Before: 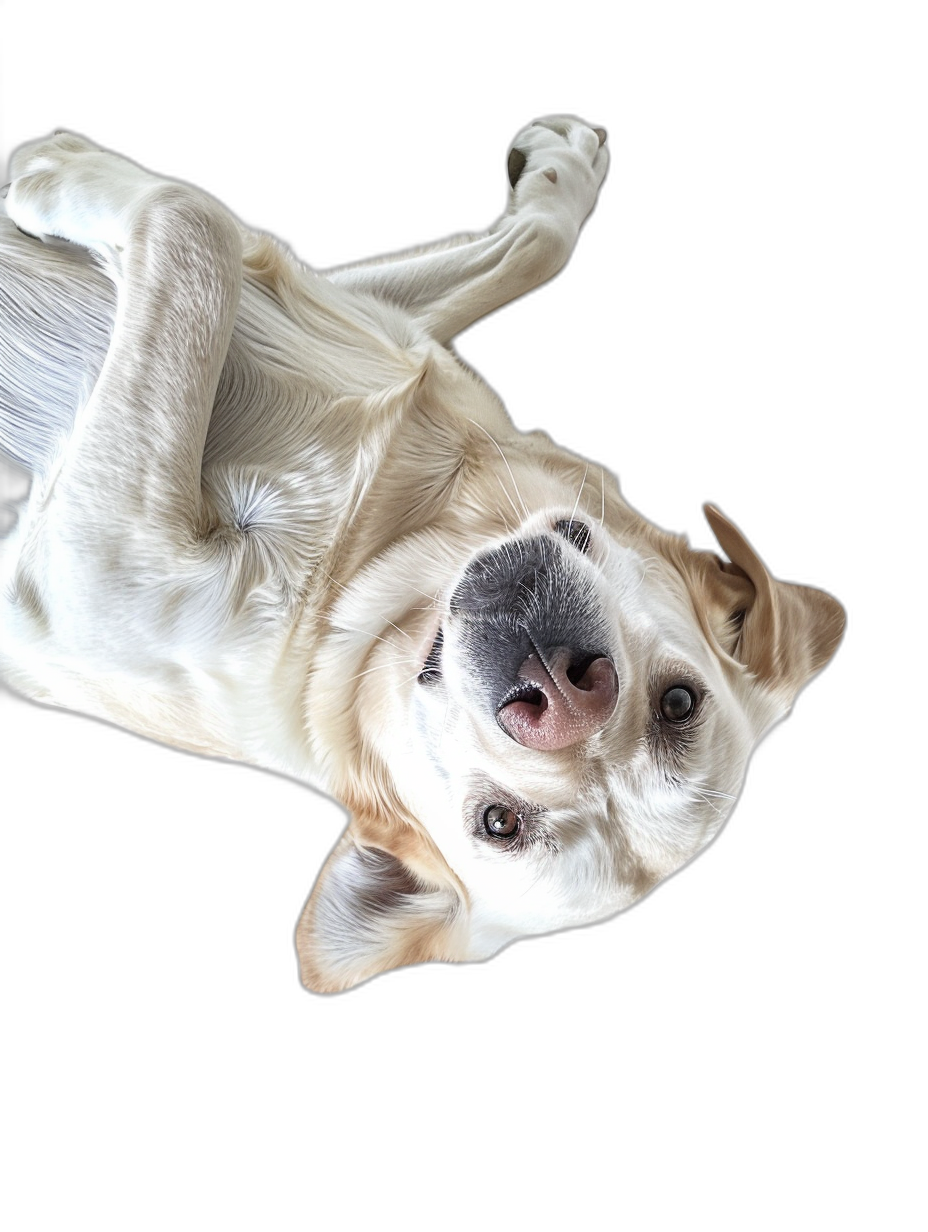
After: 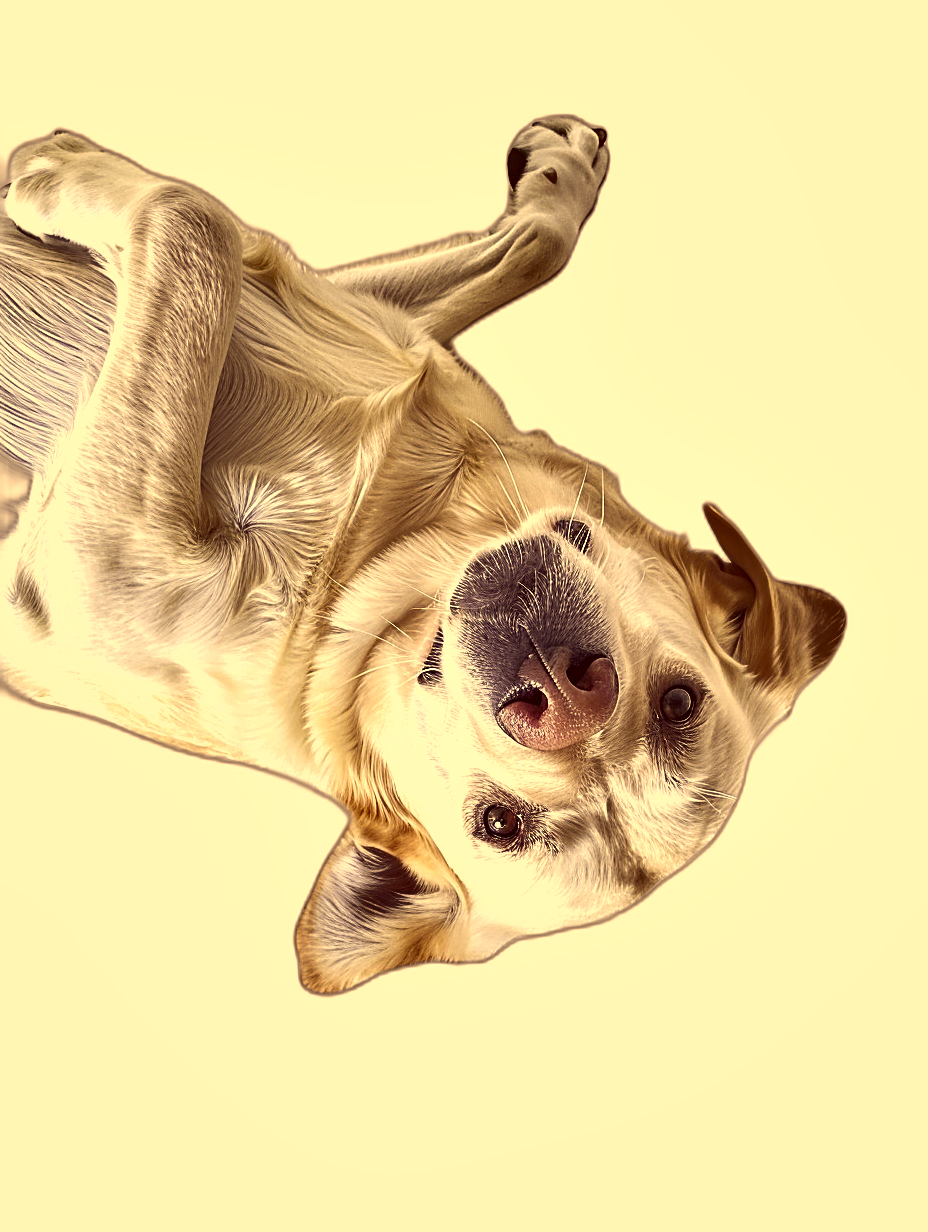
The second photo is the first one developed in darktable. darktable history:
sharpen: on, module defaults
exposure: exposure 0.126 EV, compensate highlight preservation false
shadows and highlights: shadows 59.21, soften with gaussian
color correction: highlights a* 9.77, highlights b* 38.76, shadows a* 14.64, shadows b* 3.06
